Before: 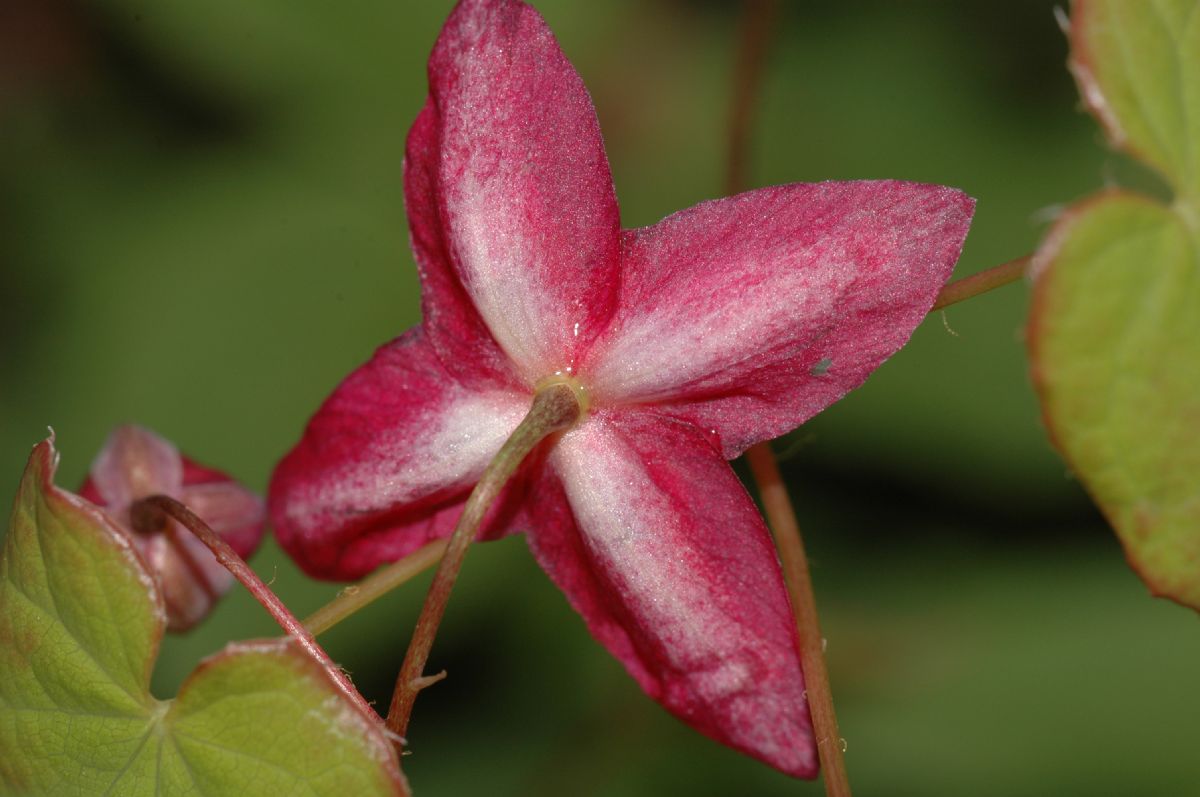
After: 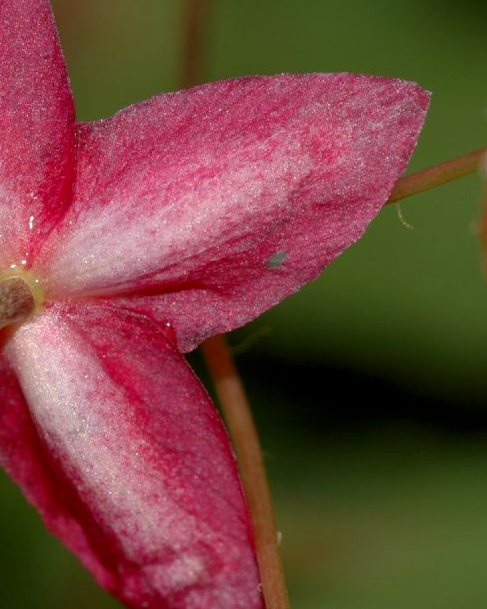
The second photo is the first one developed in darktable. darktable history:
crop: left 45.428%, top 13.43%, right 13.982%, bottom 10.077%
exposure: black level correction 0.004, exposure 0.015 EV, compensate highlight preservation false
